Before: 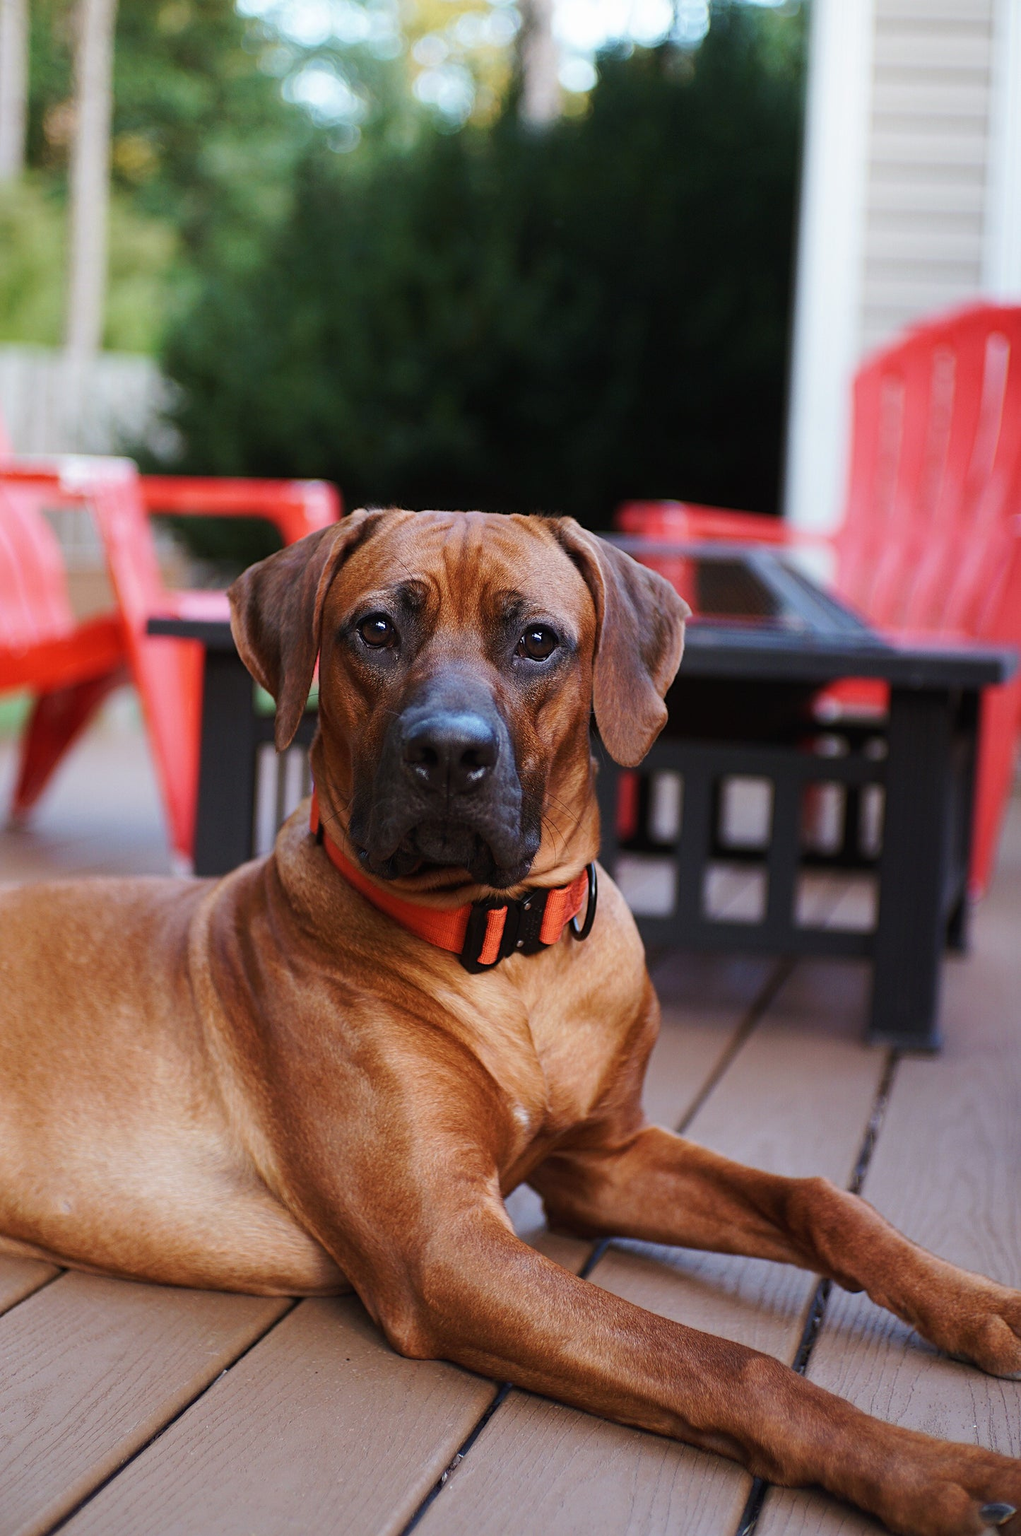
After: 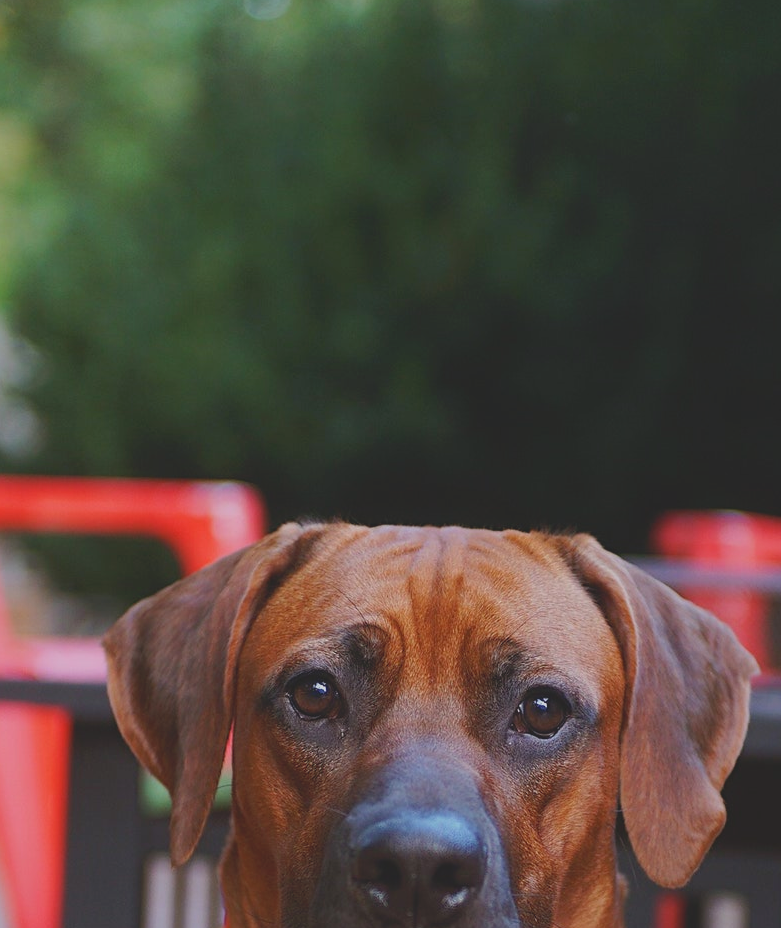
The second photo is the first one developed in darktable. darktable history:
contrast brightness saturation: contrast -0.275
crop: left 15.188%, top 9.068%, right 30.701%, bottom 48.182%
